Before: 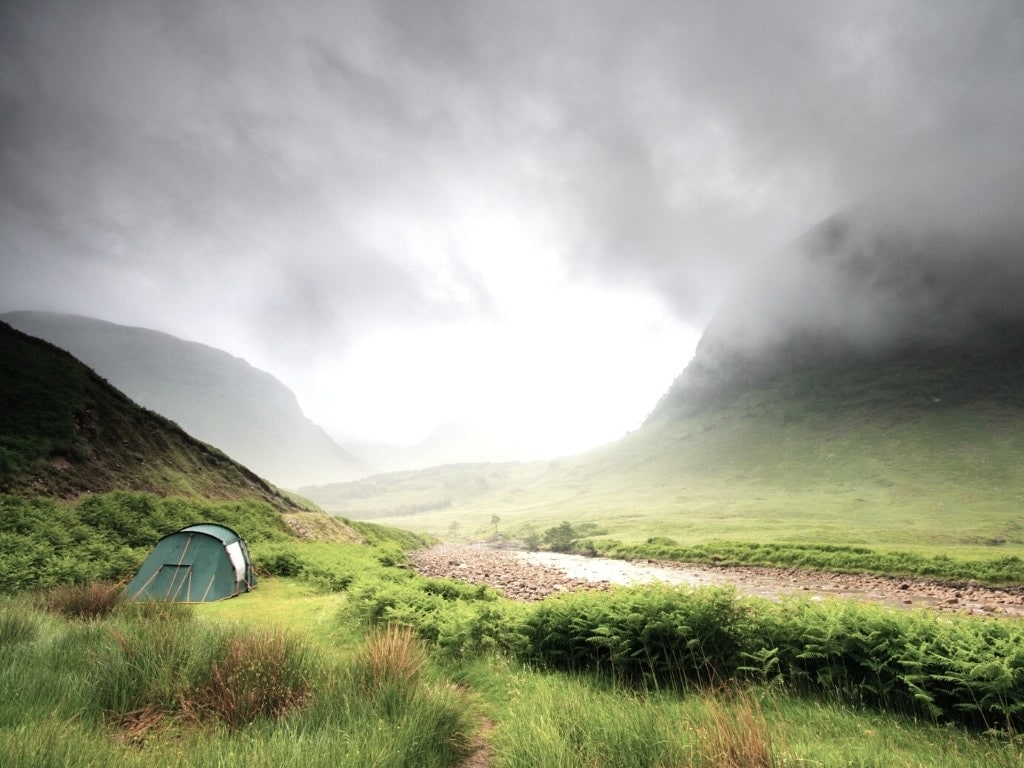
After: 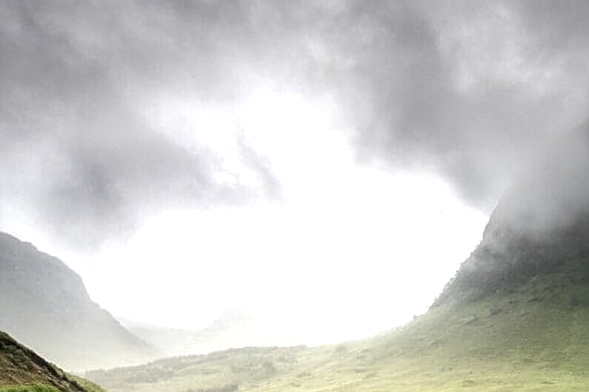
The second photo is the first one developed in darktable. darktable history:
crop: left 20.882%, top 15.193%, right 21.549%, bottom 33.711%
shadows and highlights: shadows 22.16, highlights -48.72, soften with gaussian
local contrast: detail 130%
sharpen: on, module defaults
